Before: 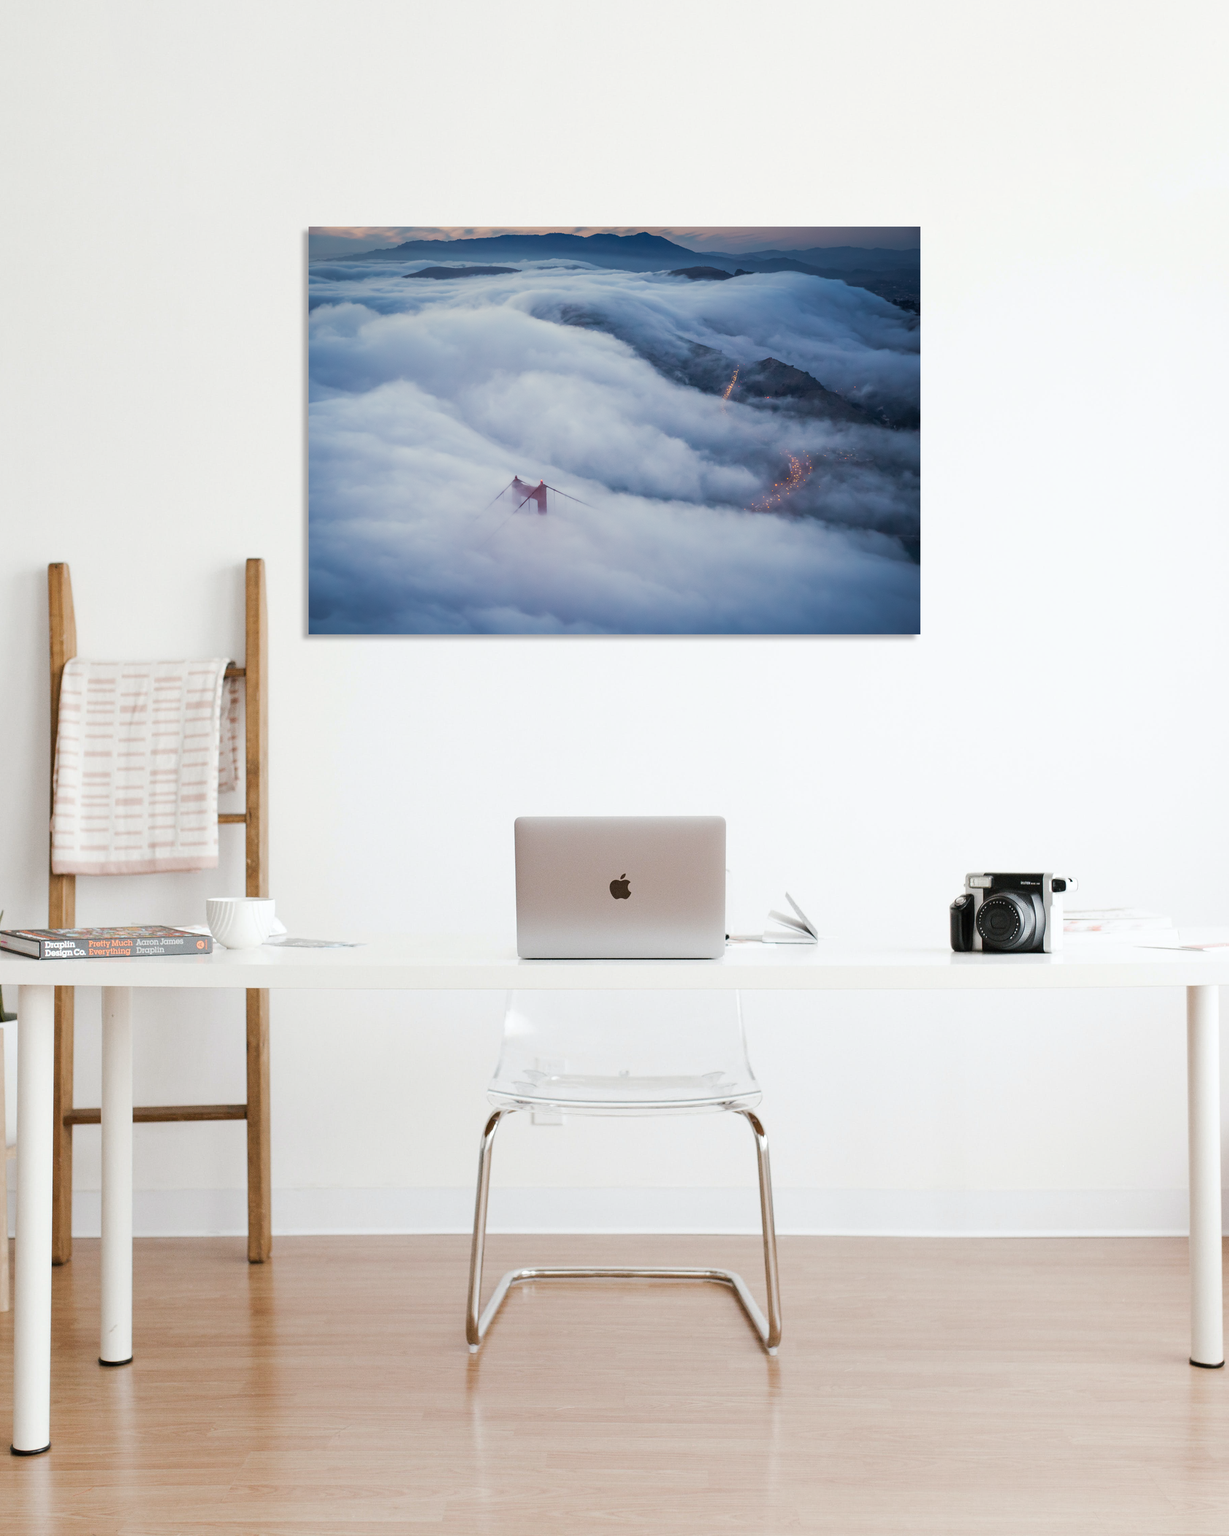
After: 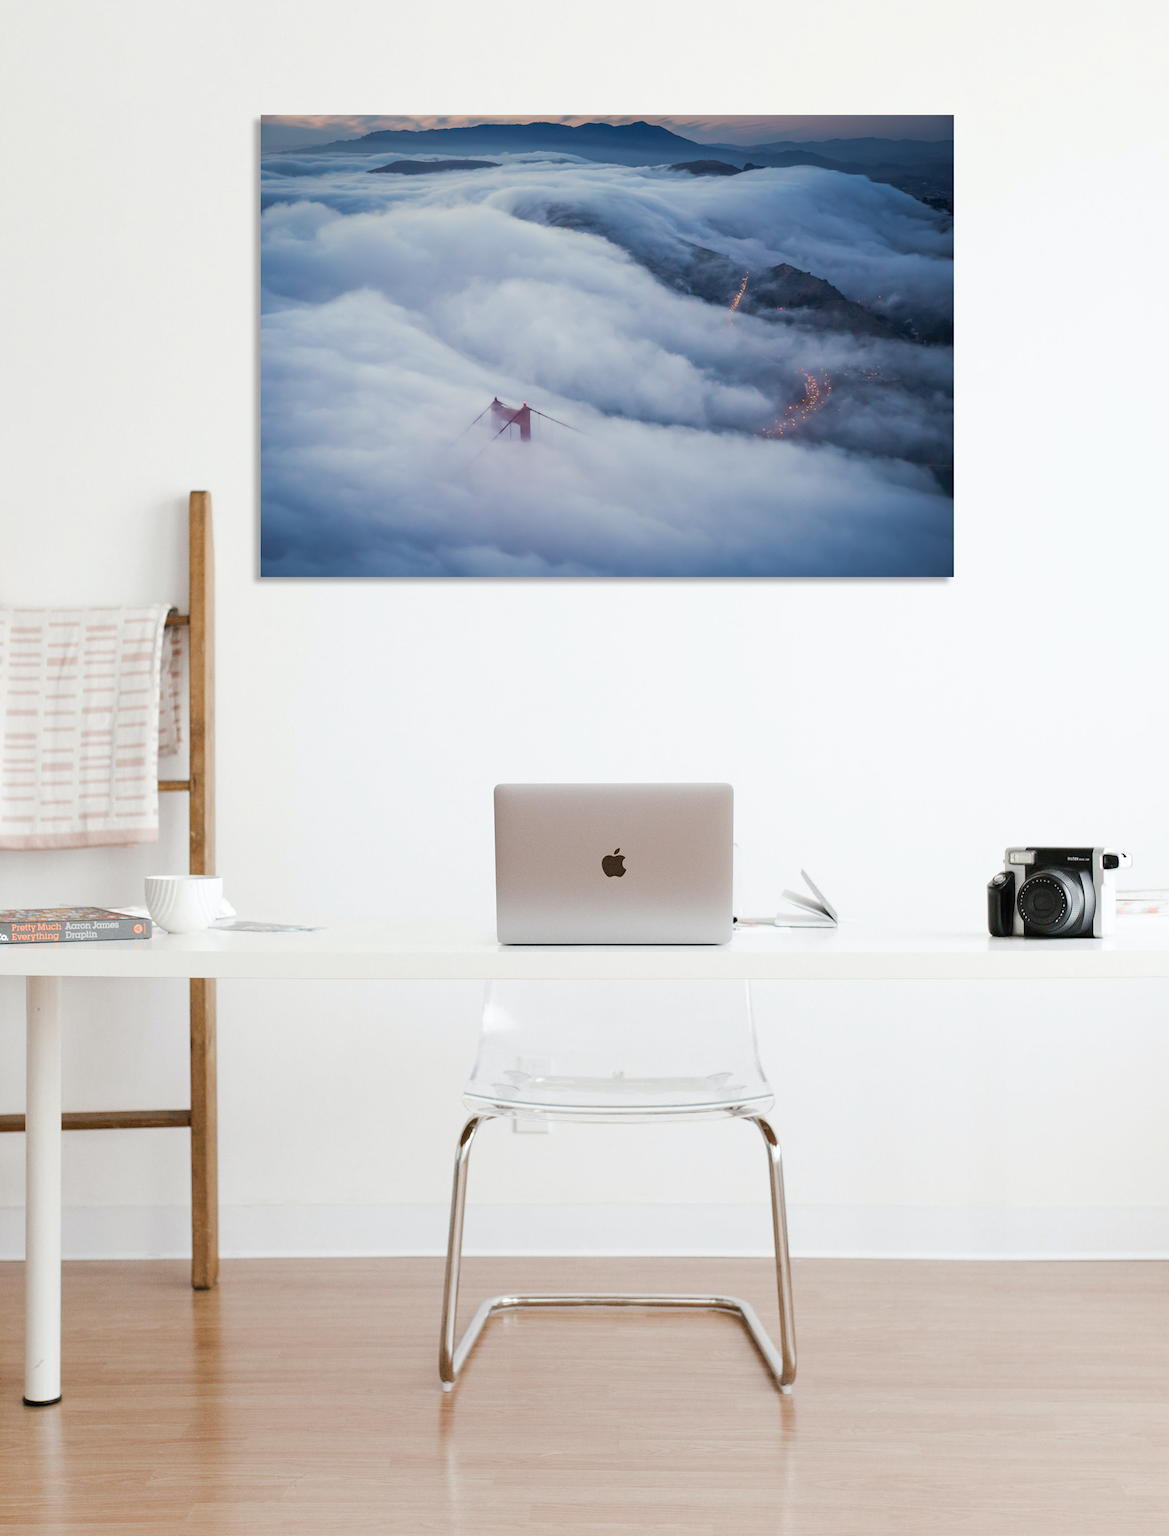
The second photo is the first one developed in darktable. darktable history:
exposure: compensate highlight preservation false
crop: left 6.446%, top 8.188%, right 9.538%, bottom 3.548%
